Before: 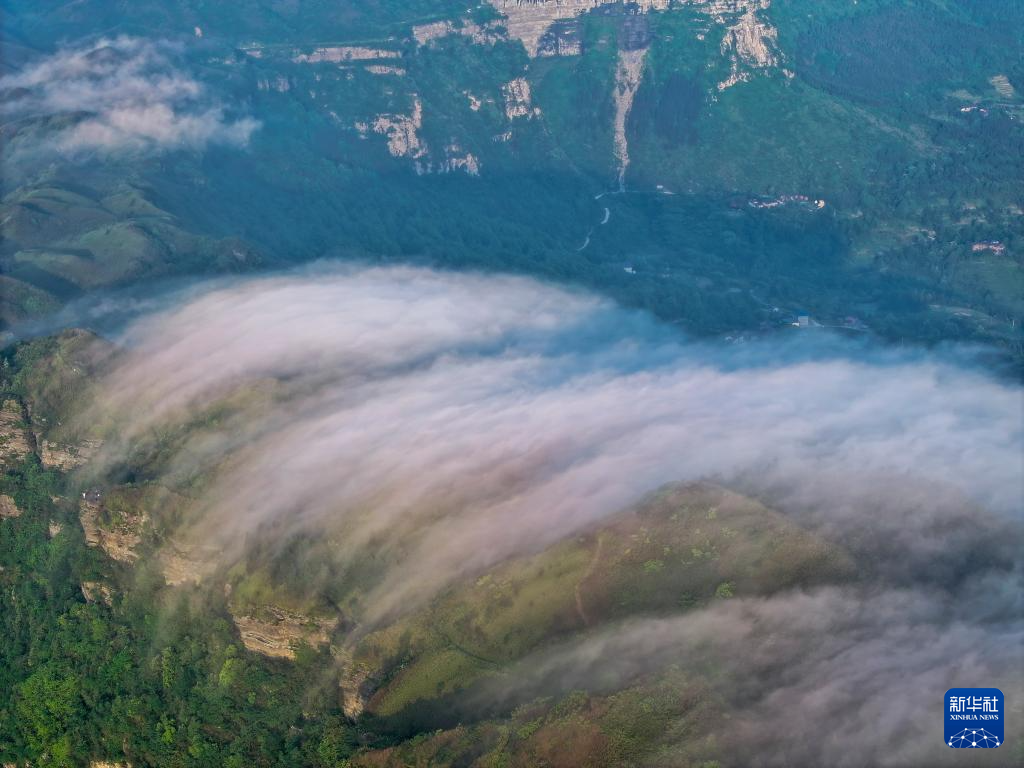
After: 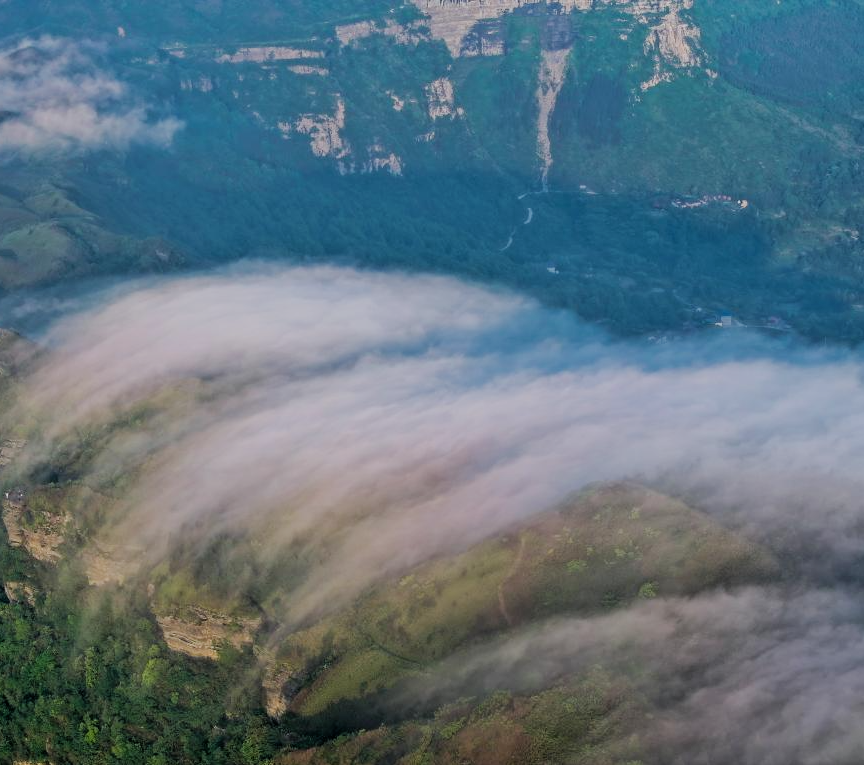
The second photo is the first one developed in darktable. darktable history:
filmic rgb: black relative exposure -7.65 EV, white relative exposure 4.56 EV, hardness 3.61, contrast 1.05
crop: left 7.598%, right 7.873%
